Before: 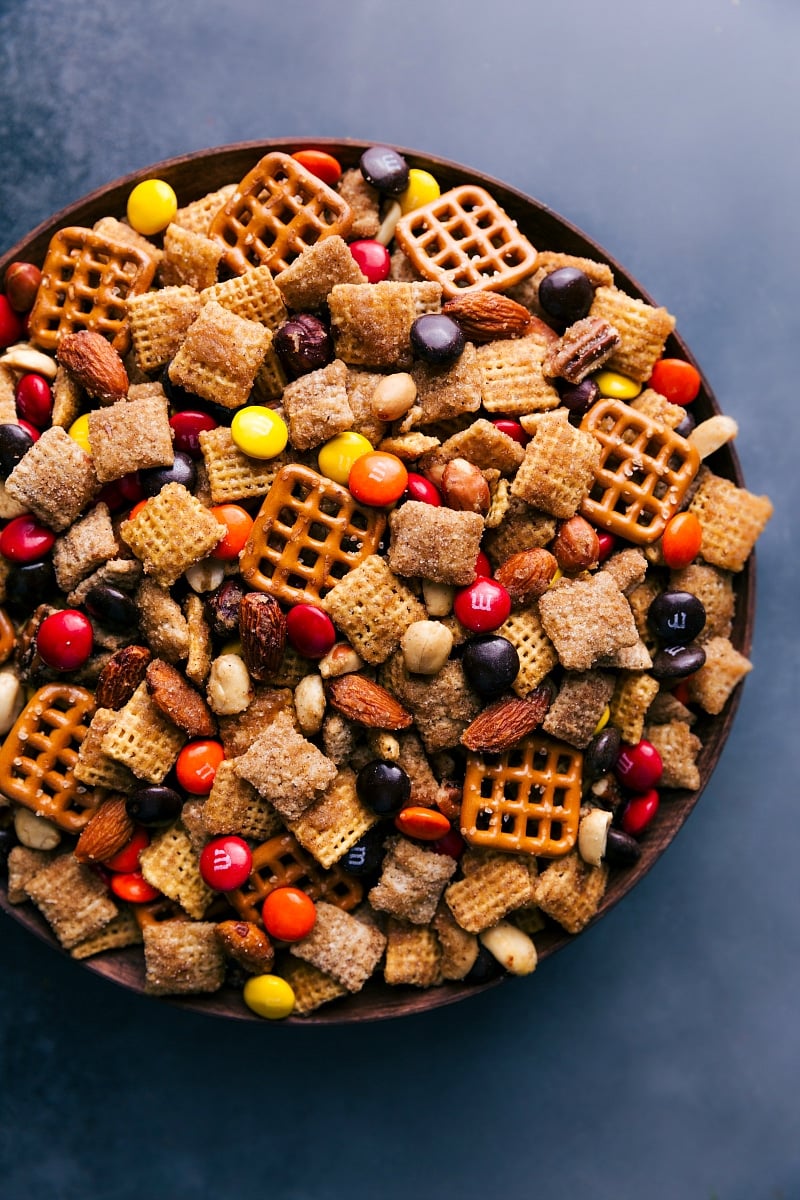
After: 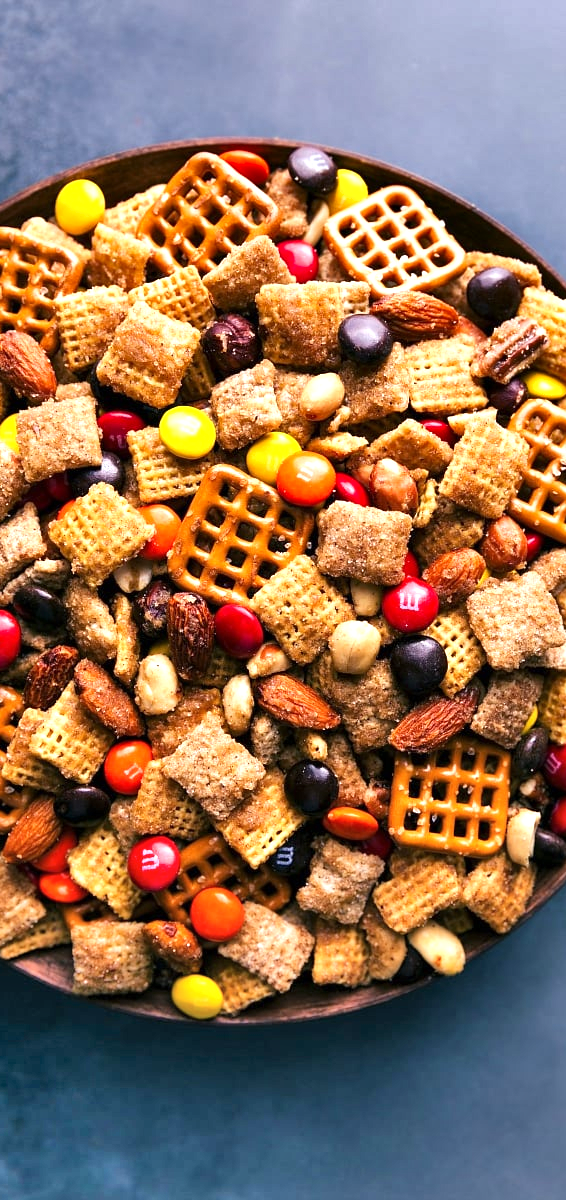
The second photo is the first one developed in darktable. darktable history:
exposure: exposure 0.733 EV, compensate highlight preservation false
shadows and highlights: shadows 75.56, highlights -60.56, soften with gaussian
crop and rotate: left 9.019%, right 20.214%
